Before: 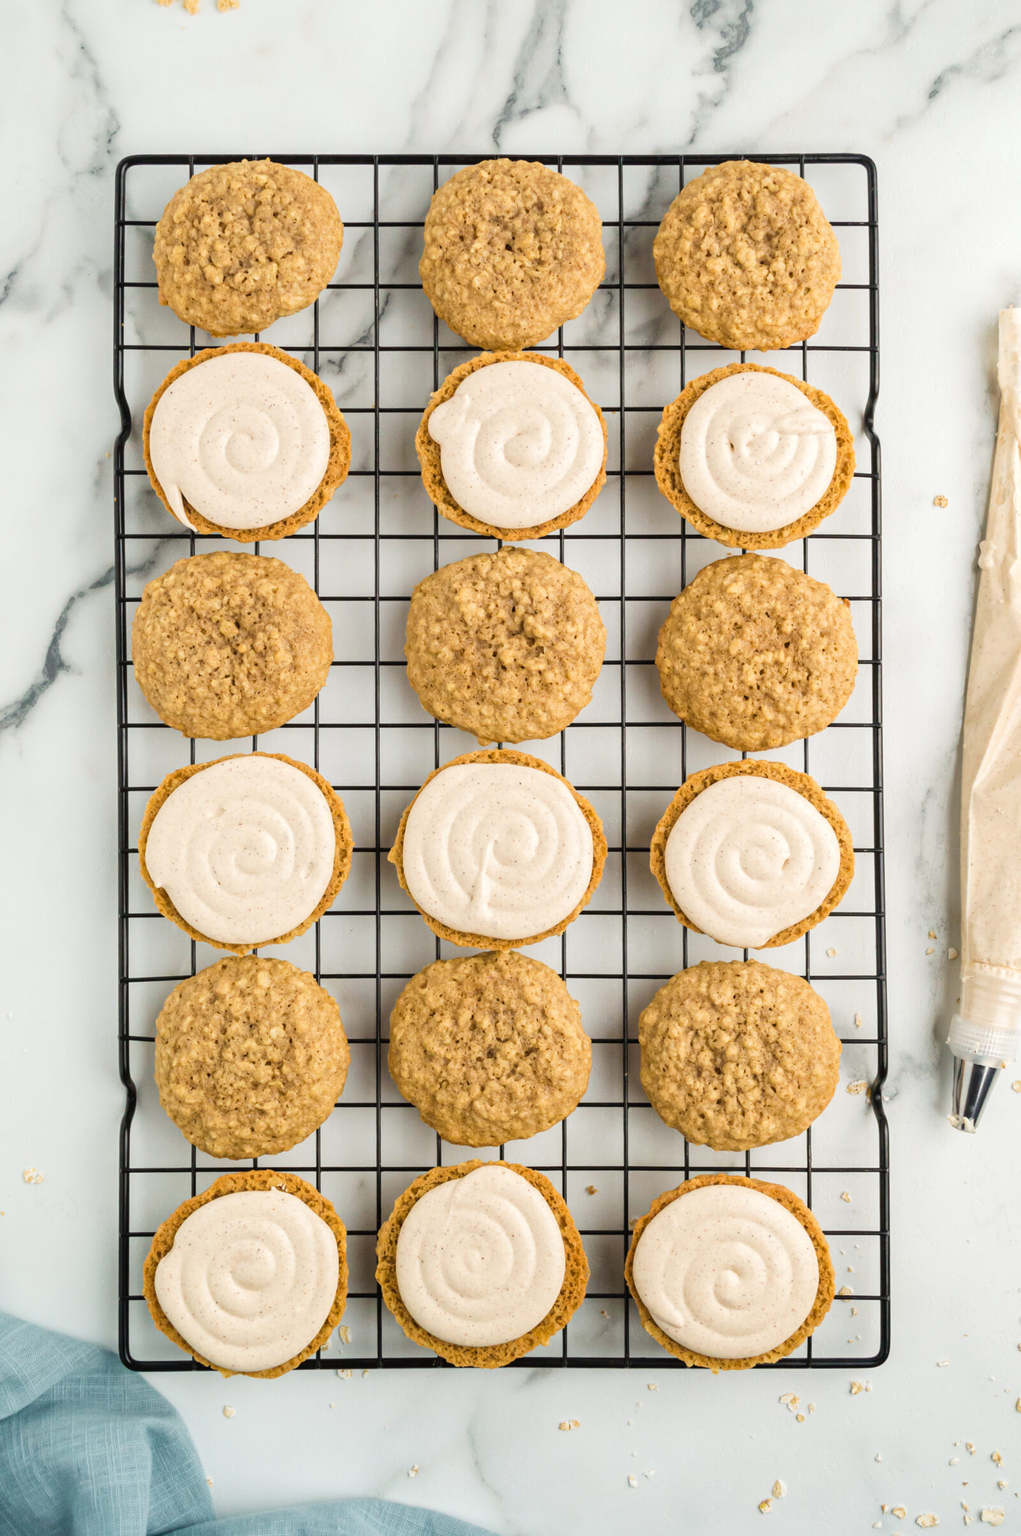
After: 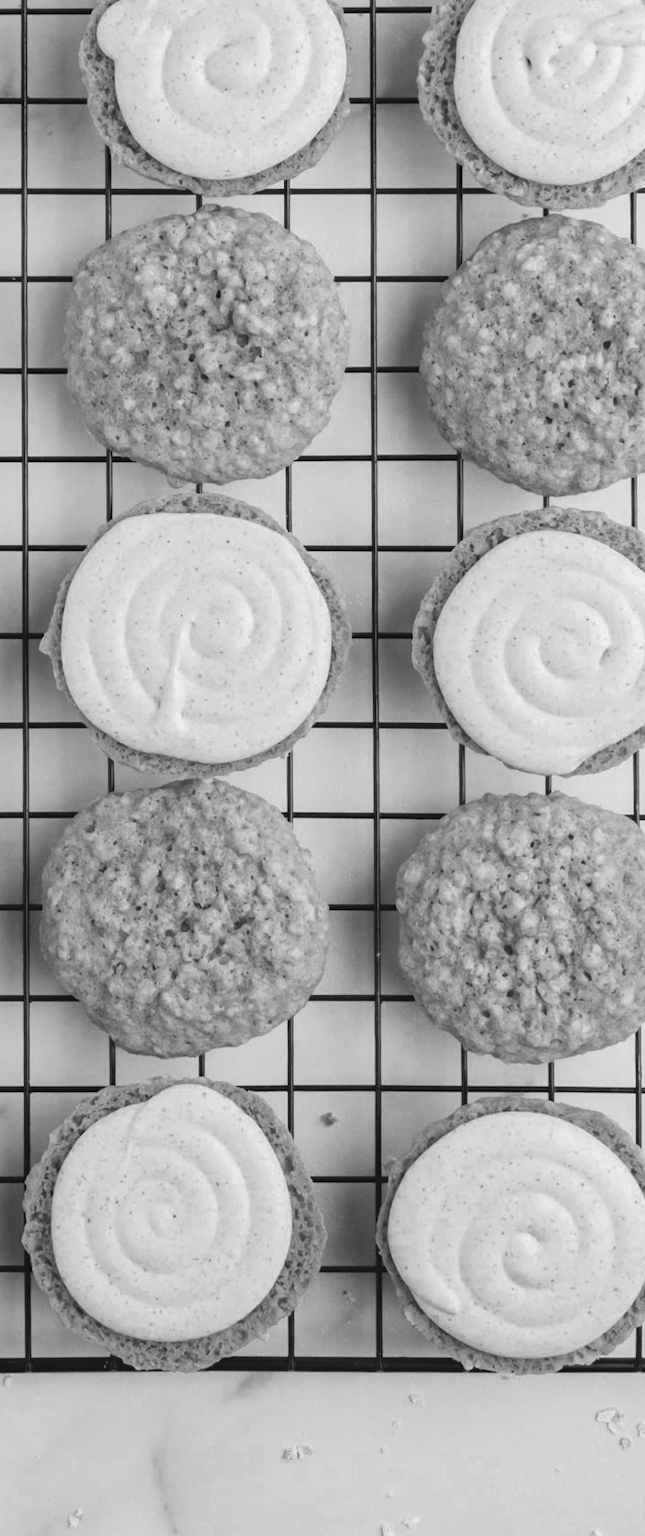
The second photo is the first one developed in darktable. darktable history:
color zones: curves: ch0 [(0.002, 0.593) (0.143, 0.417) (0.285, 0.541) (0.455, 0.289) (0.608, 0.327) (0.727, 0.283) (0.869, 0.571) (1, 0.603)]; ch1 [(0, 0) (0.143, 0) (0.286, 0) (0.429, 0) (0.571, 0) (0.714, 0) (0.857, 0)]
contrast brightness saturation: contrast -0.115
crop: left 35.257%, top 26.212%, right 20.204%, bottom 3.371%
